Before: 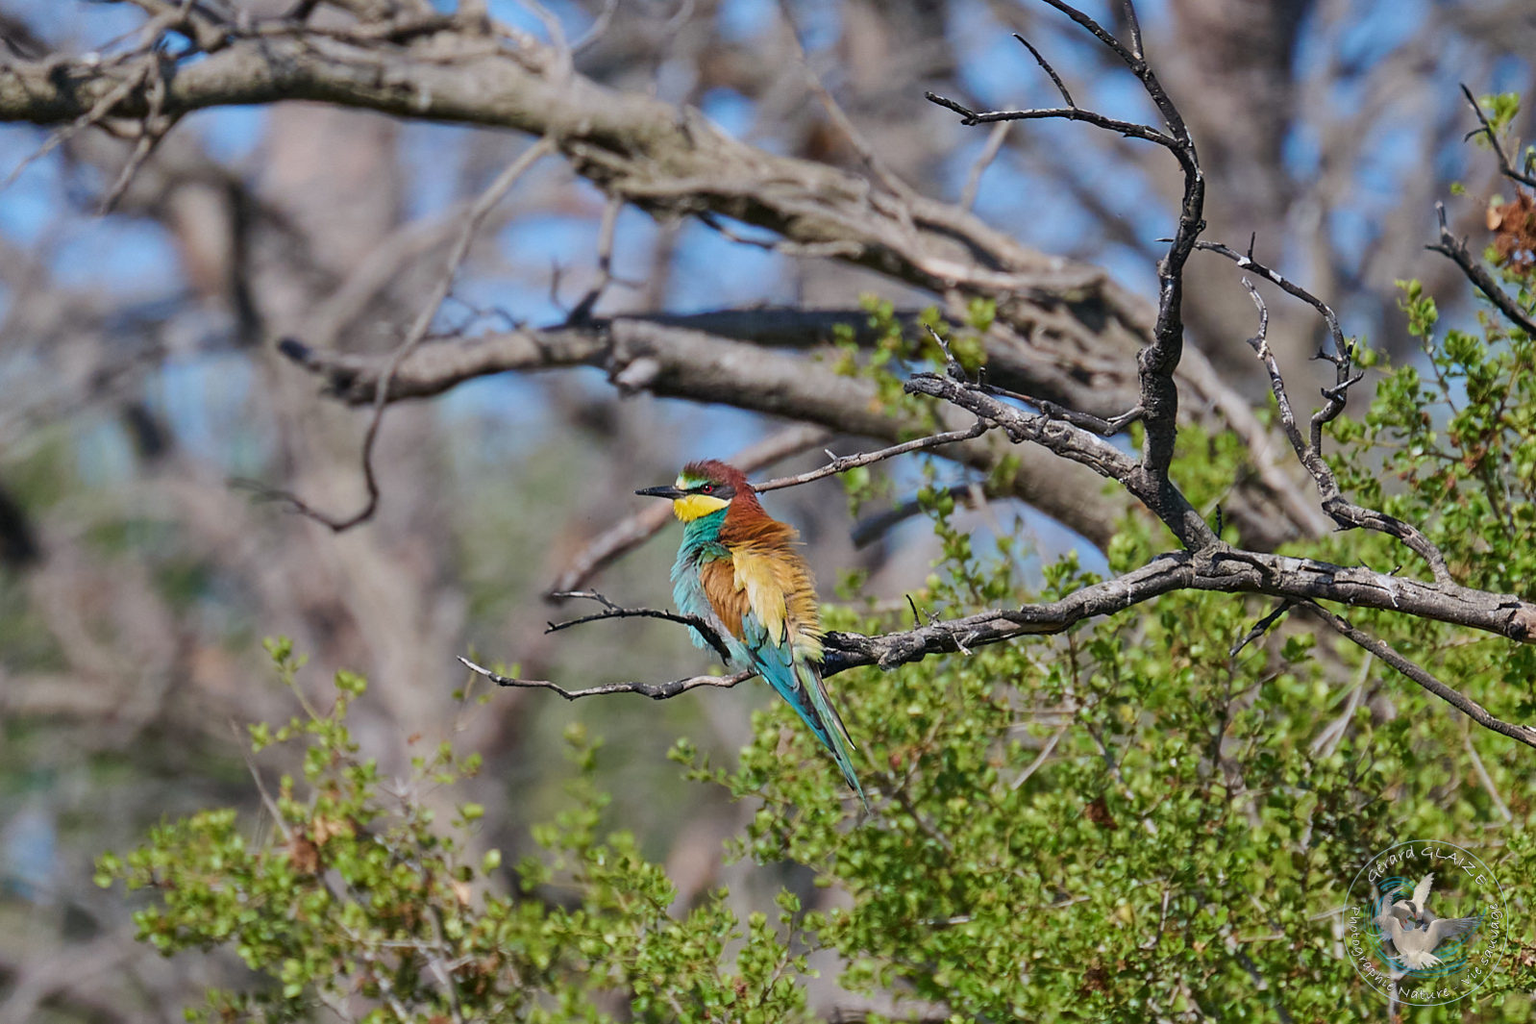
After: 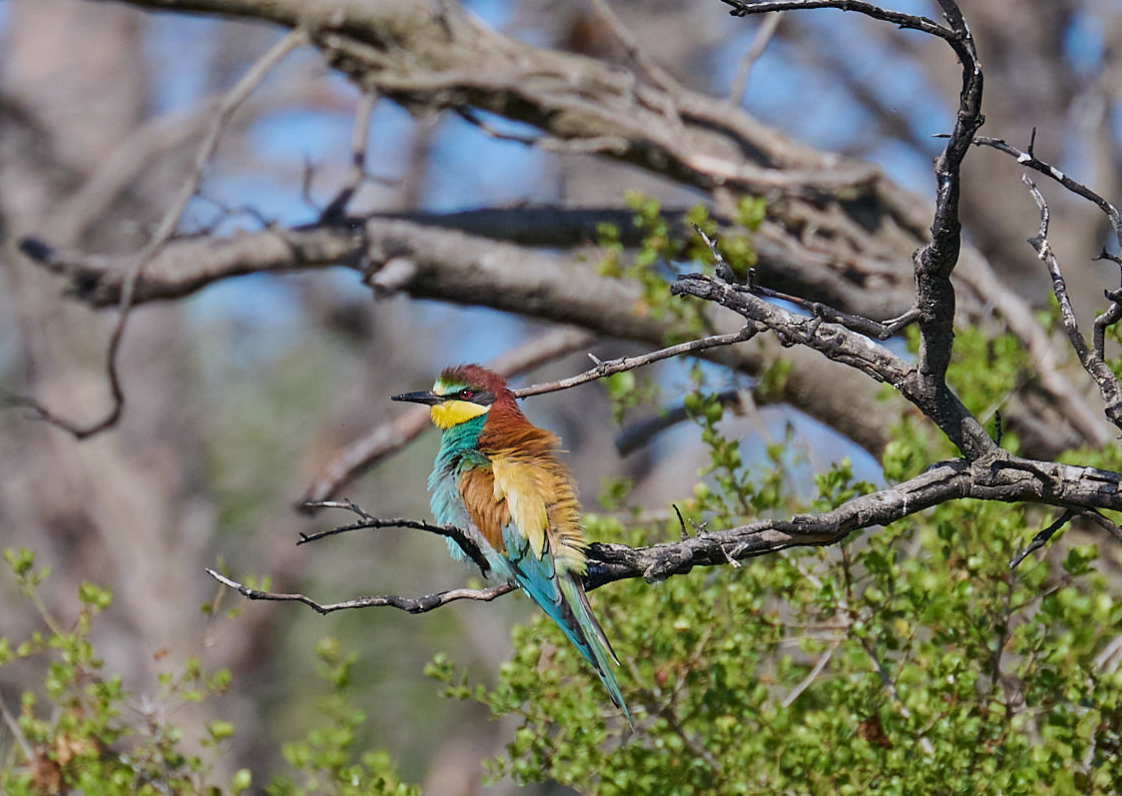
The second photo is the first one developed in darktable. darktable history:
crop and rotate: left 16.912%, top 10.757%, right 12.872%, bottom 14.491%
